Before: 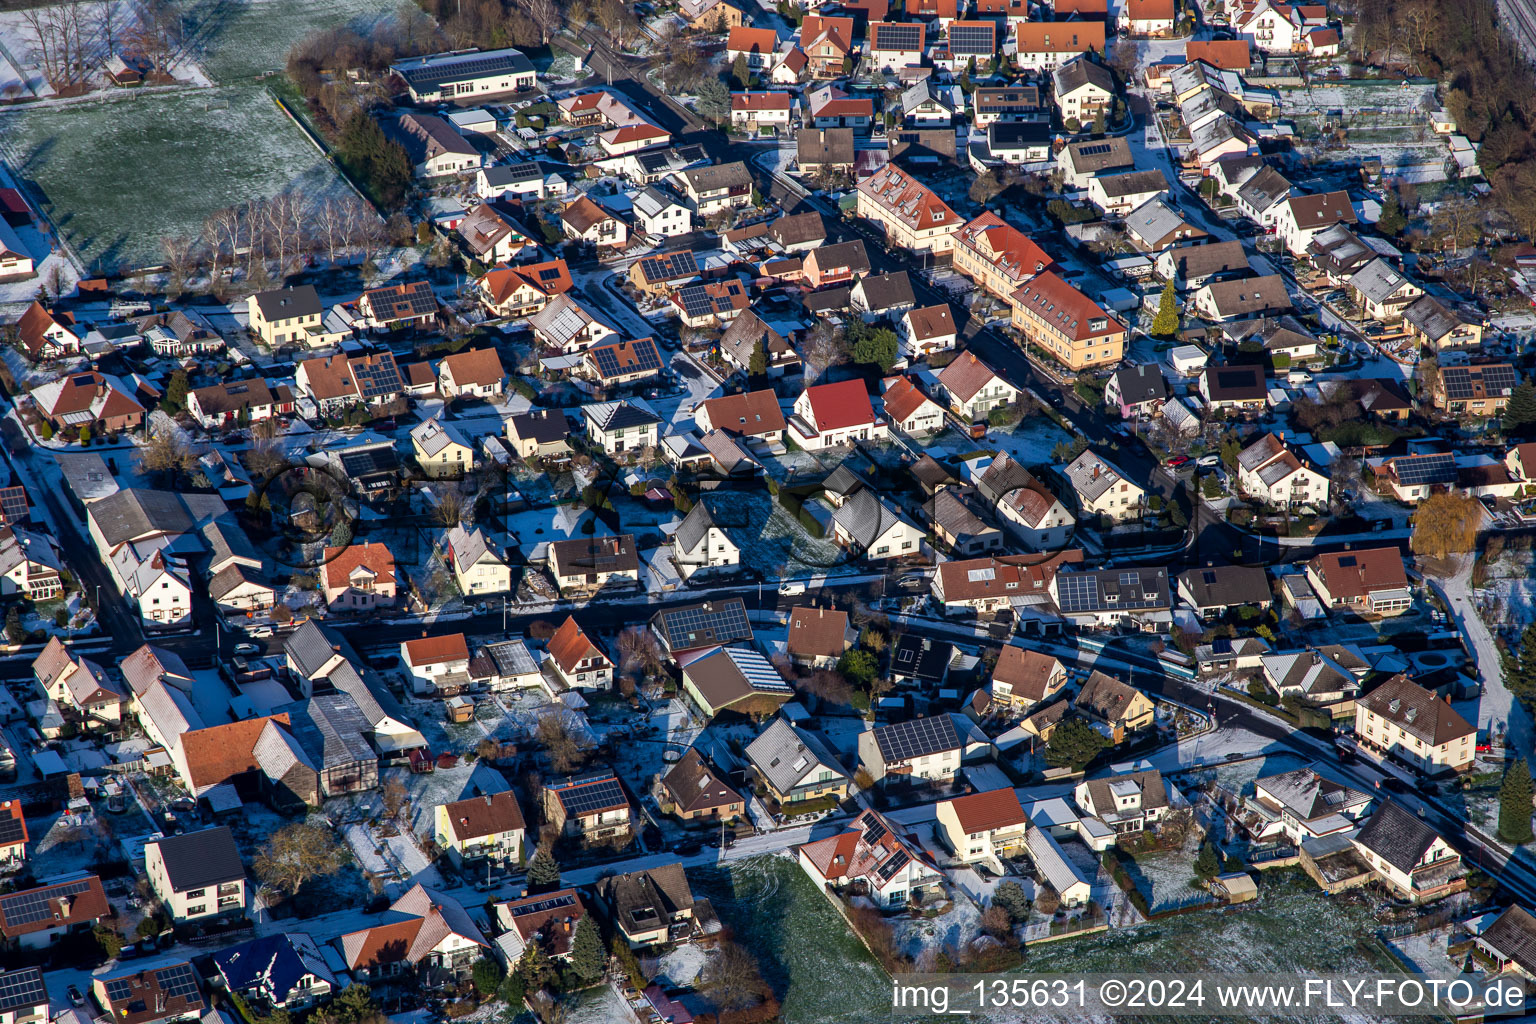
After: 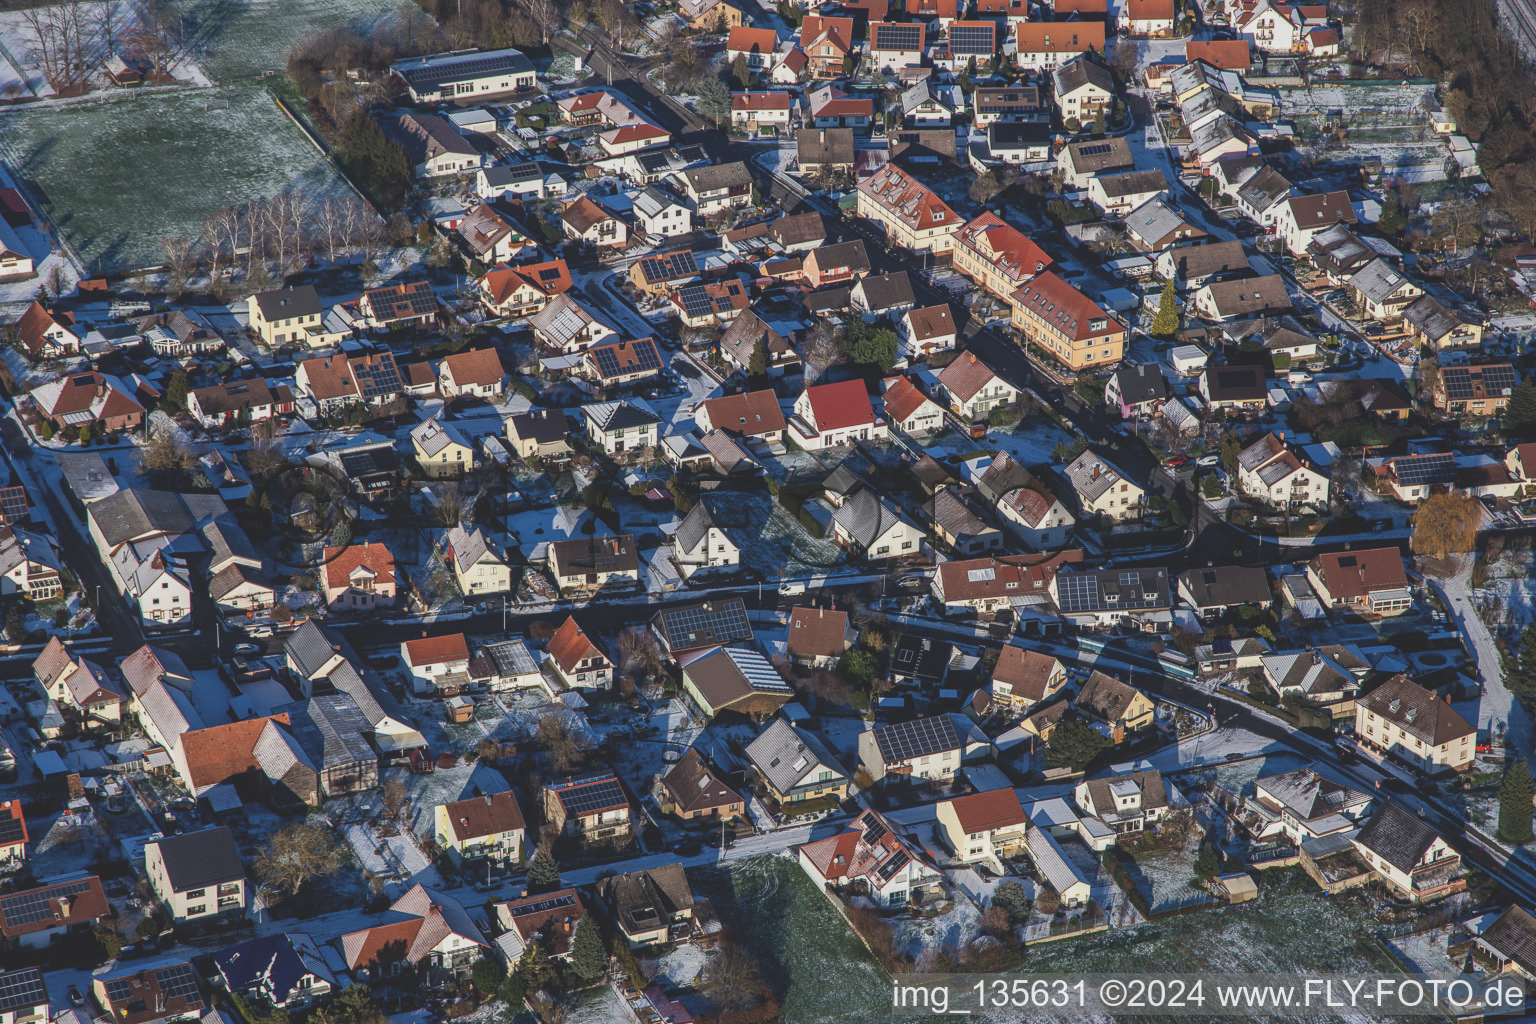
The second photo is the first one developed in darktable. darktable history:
exposure: black level correction -0.036, exposure -0.497 EV, compensate highlight preservation false
local contrast: on, module defaults
